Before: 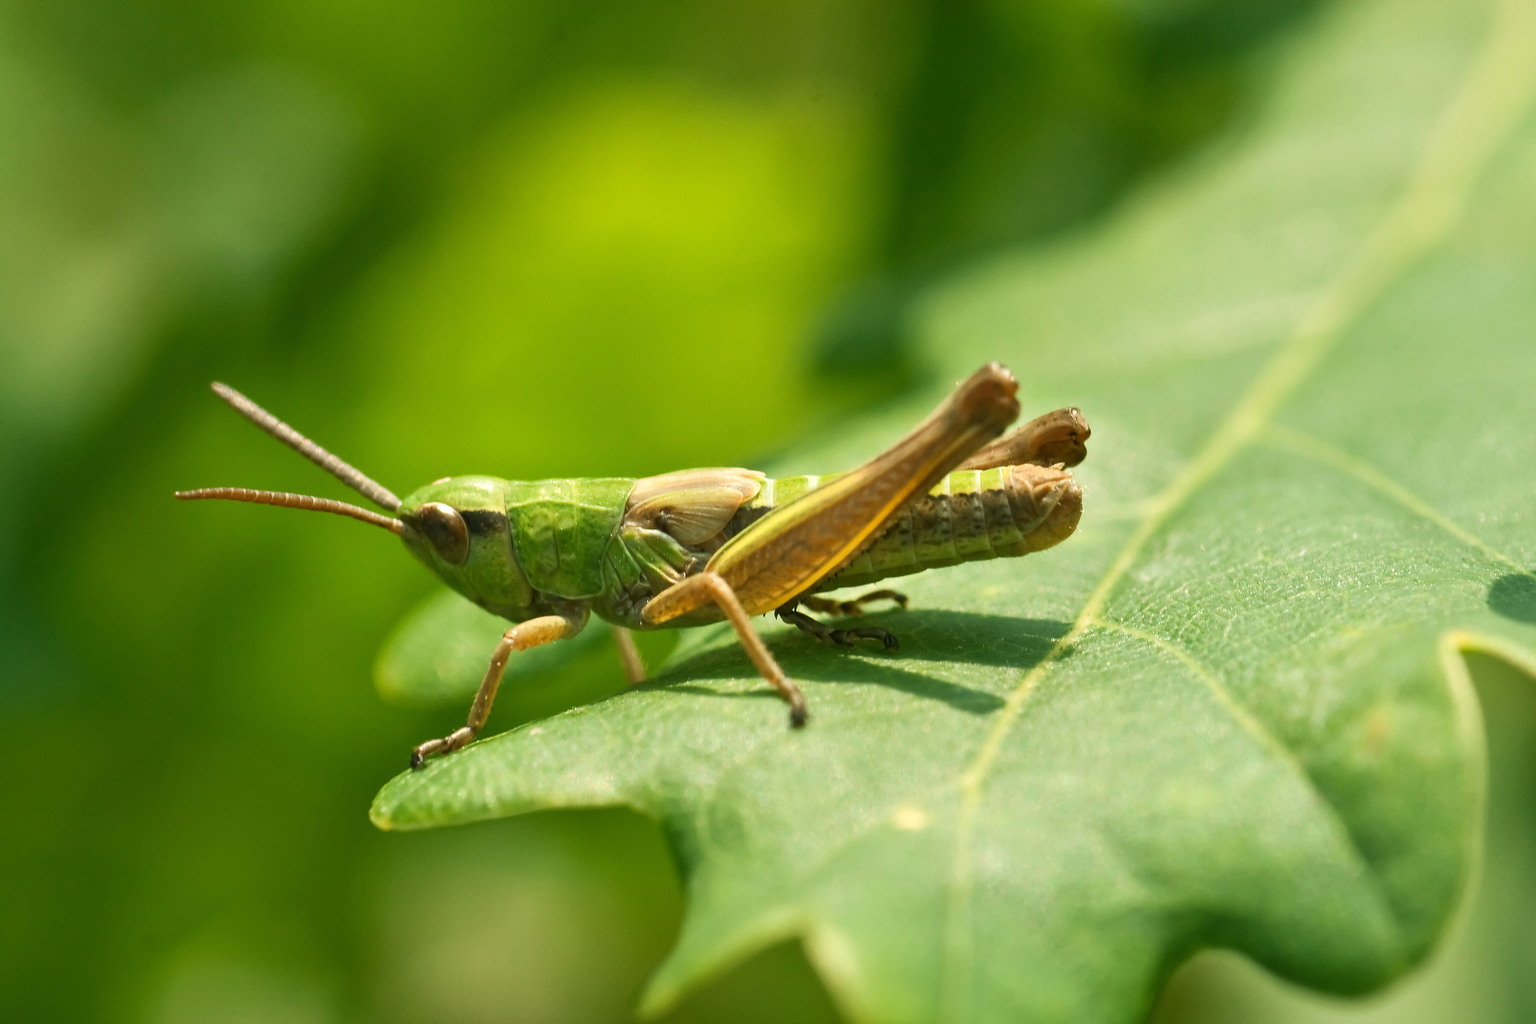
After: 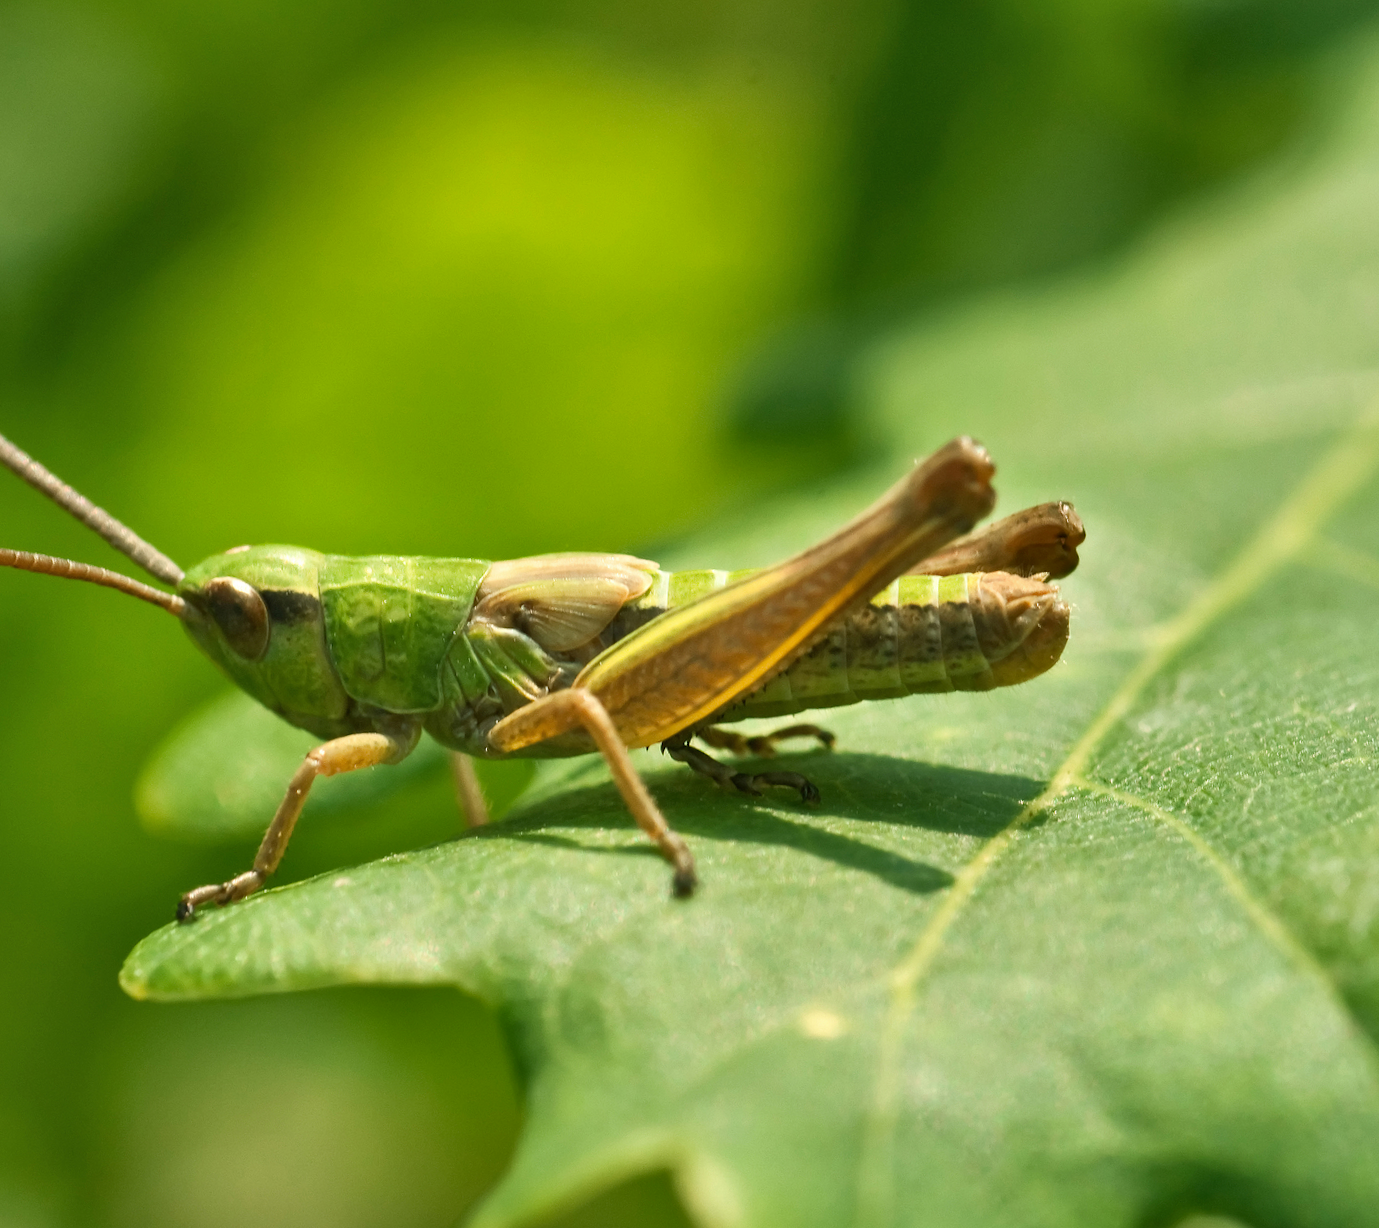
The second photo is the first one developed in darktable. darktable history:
crop and rotate: angle -3.3°, left 14.223%, top 0.037%, right 10.965%, bottom 0.019%
shadows and highlights: shadows 52.84, soften with gaussian
